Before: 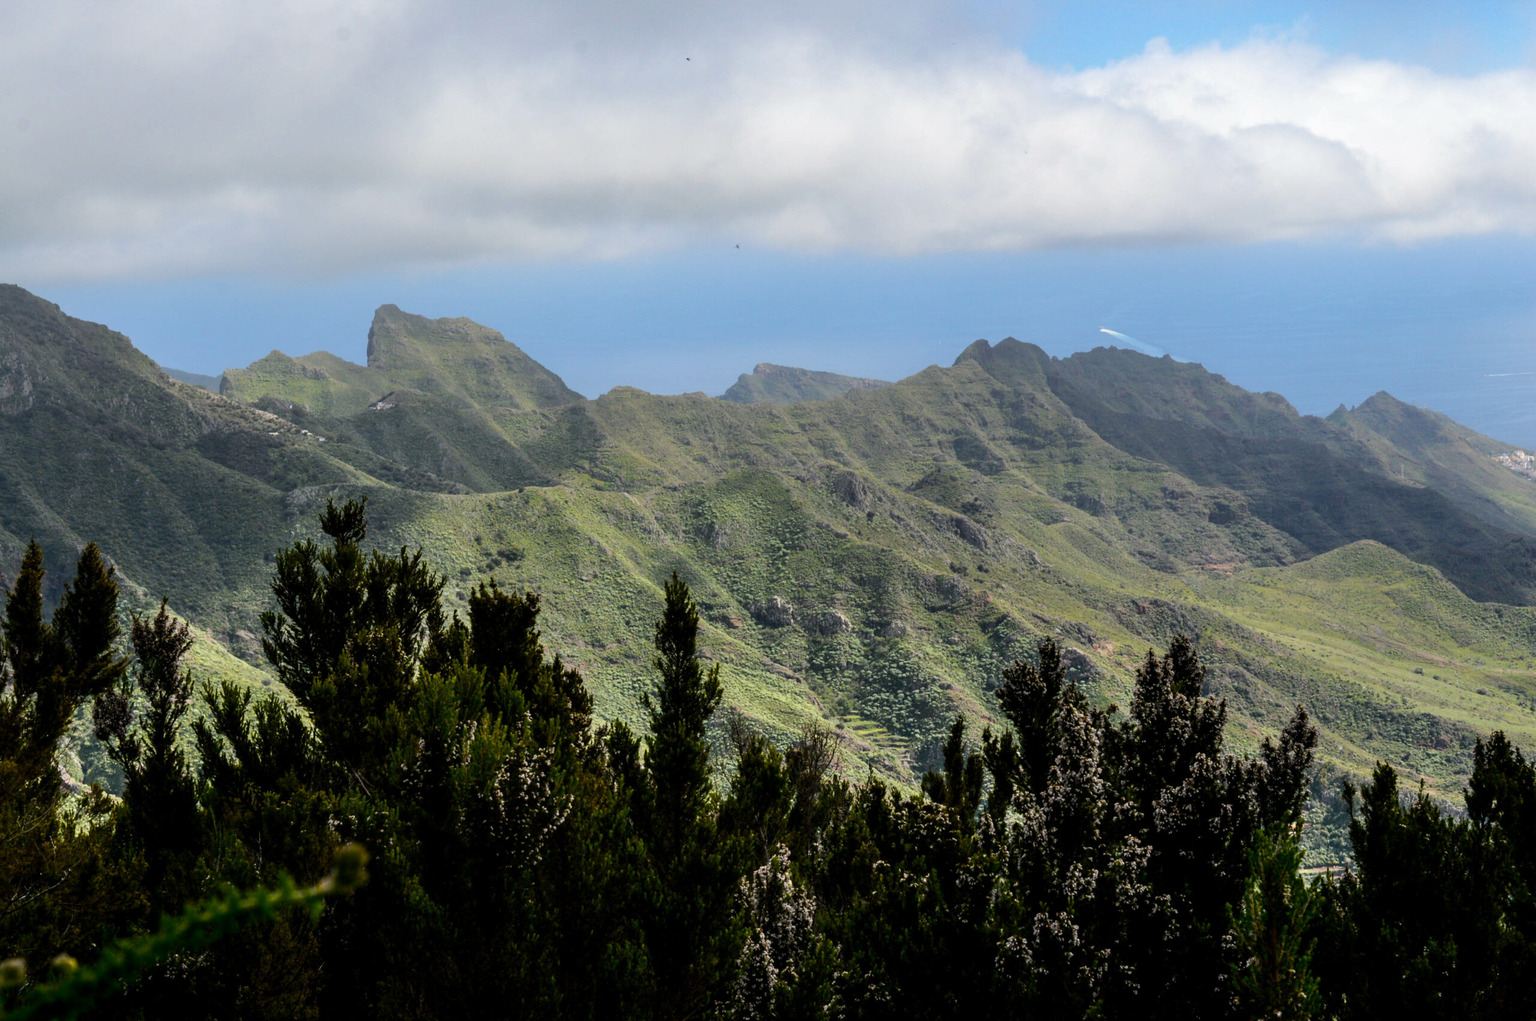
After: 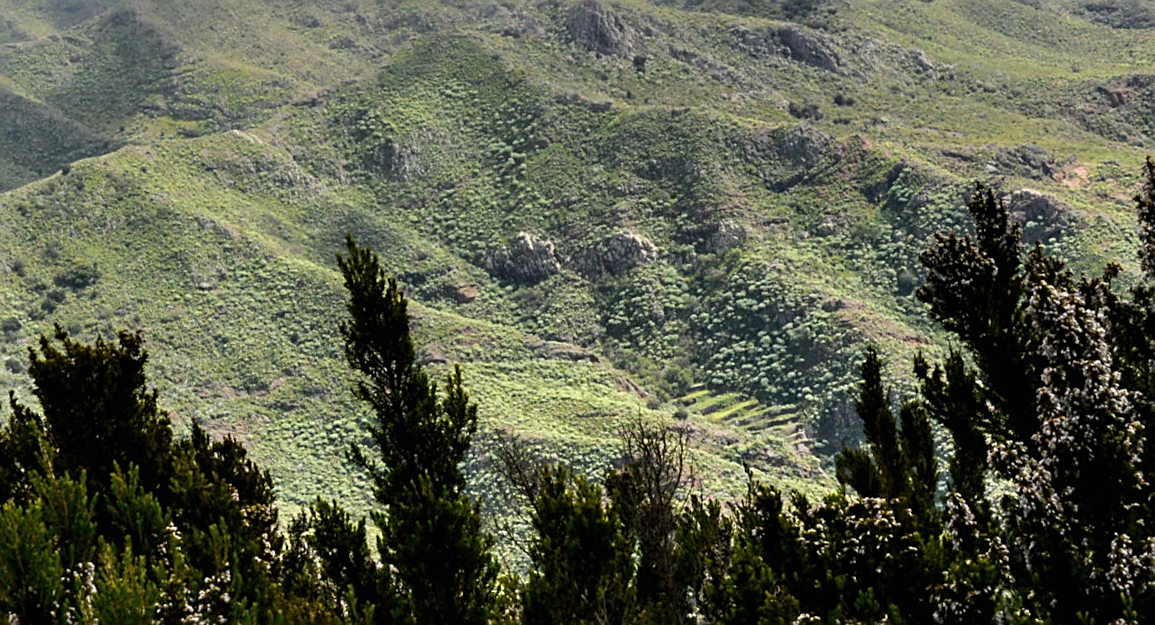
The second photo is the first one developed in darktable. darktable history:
sharpen: on, module defaults
crop: left 29.672%, top 41.786%, right 20.851%, bottom 3.487%
rotate and perspective: rotation -14.8°, crop left 0.1, crop right 0.903, crop top 0.25, crop bottom 0.748
exposure: black level correction 0, exposure 0.3 EV, compensate highlight preservation false
contrast brightness saturation: saturation -0.04
